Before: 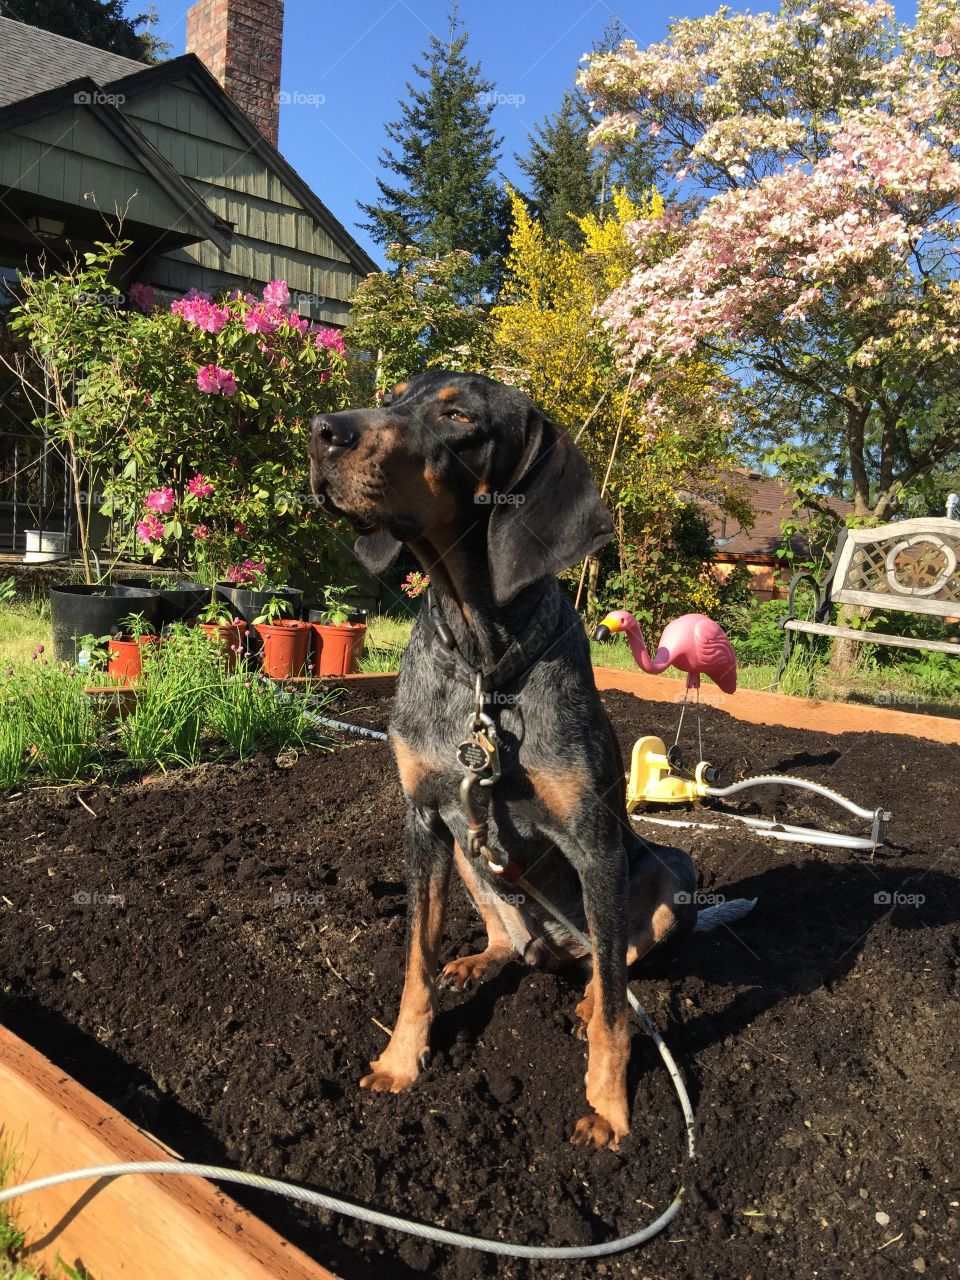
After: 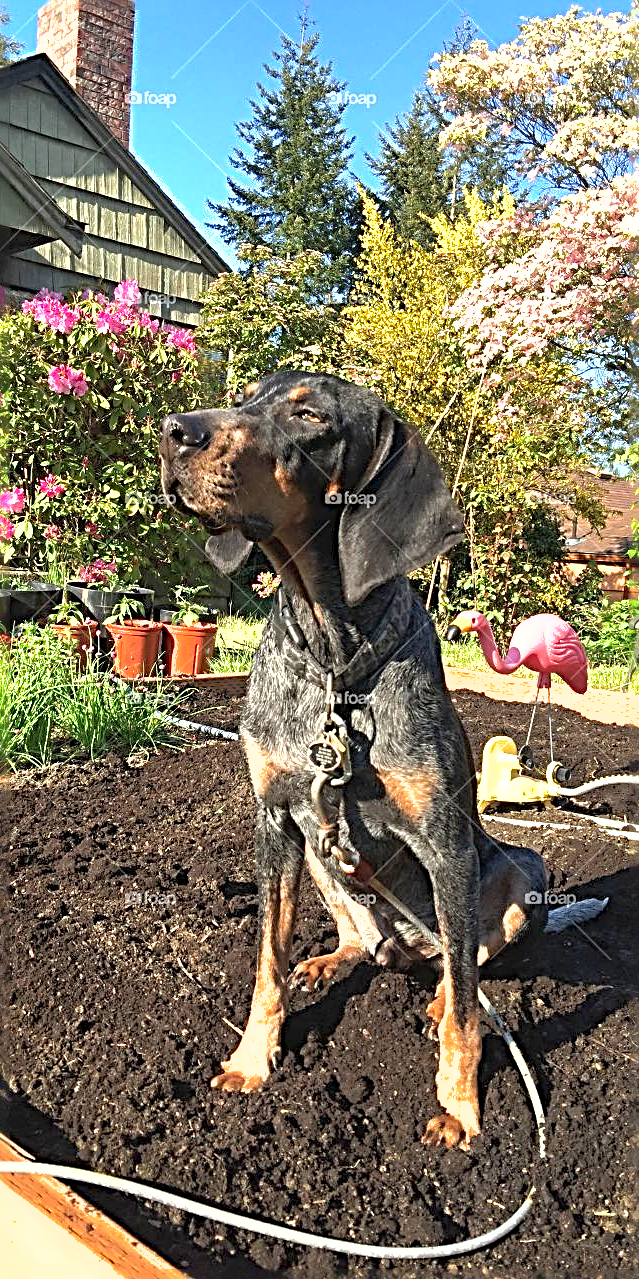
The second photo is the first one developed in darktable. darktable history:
sharpen: radius 3.653, amount 0.924
exposure: black level correction 0, exposure 1.127 EV, compensate highlight preservation false
crop and rotate: left 15.624%, right 17.778%
shadows and highlights: on, module defaults
